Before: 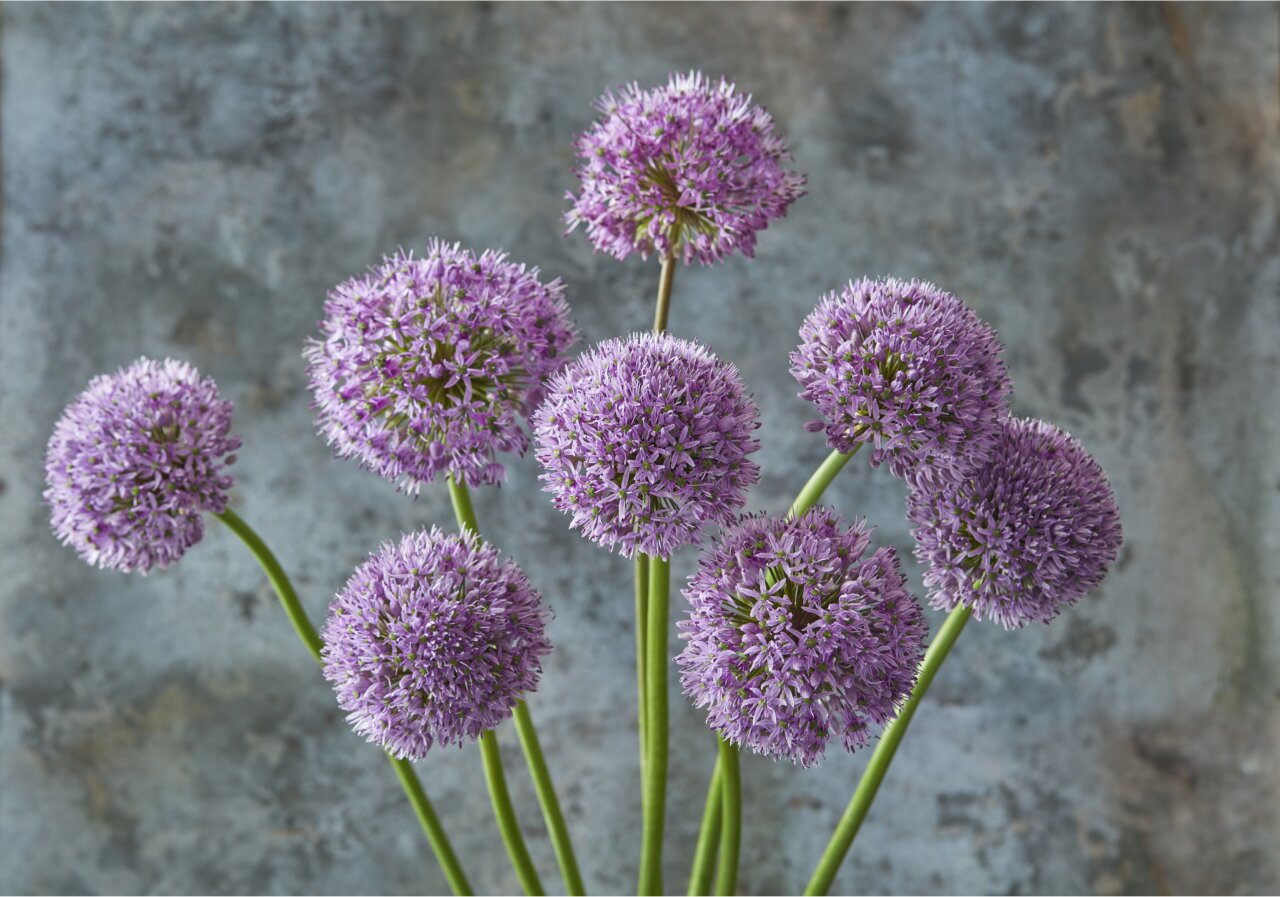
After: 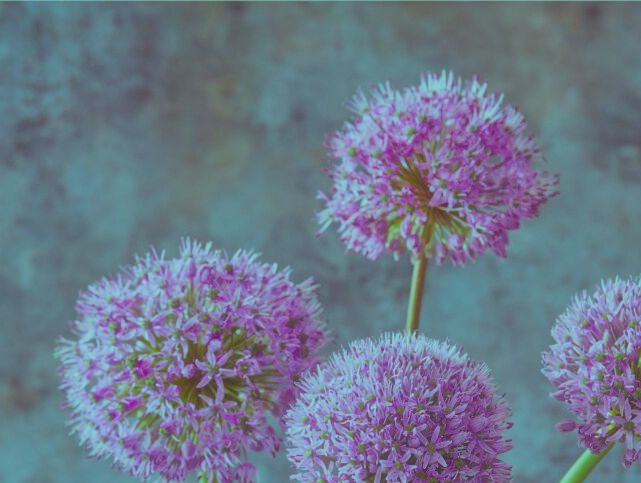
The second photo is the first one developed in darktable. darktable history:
haze removal: strength -0.079, distance 0.351, compatibility mode true, adaptive false
color balance rgb: shadows lift › chroma 6.298%, shadows lift › hue 305.72°, highlights gain › chroma 5.342%, highlights gain › hue 197.17°, perceptual saturation grading › global saturation 24.997%, contrast -29.963%
shadows and highlights: shadows 24.49, highlights -79.27, soften with gaussian
crop: left 19.418%, right 30.5%, bottom 46.095%
